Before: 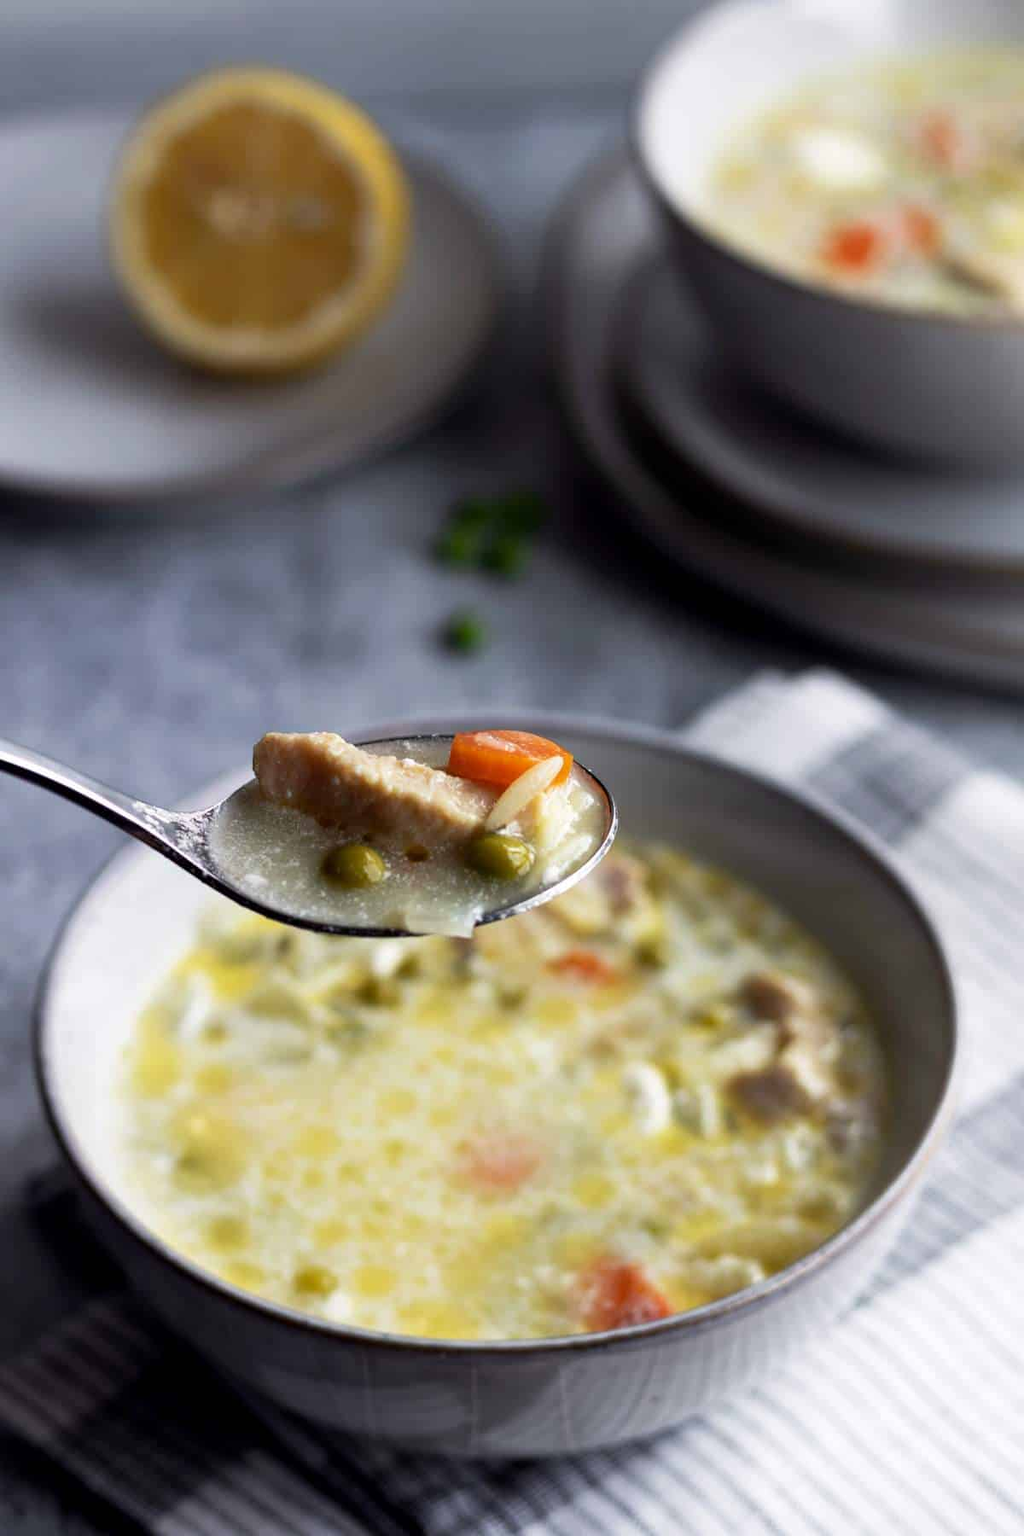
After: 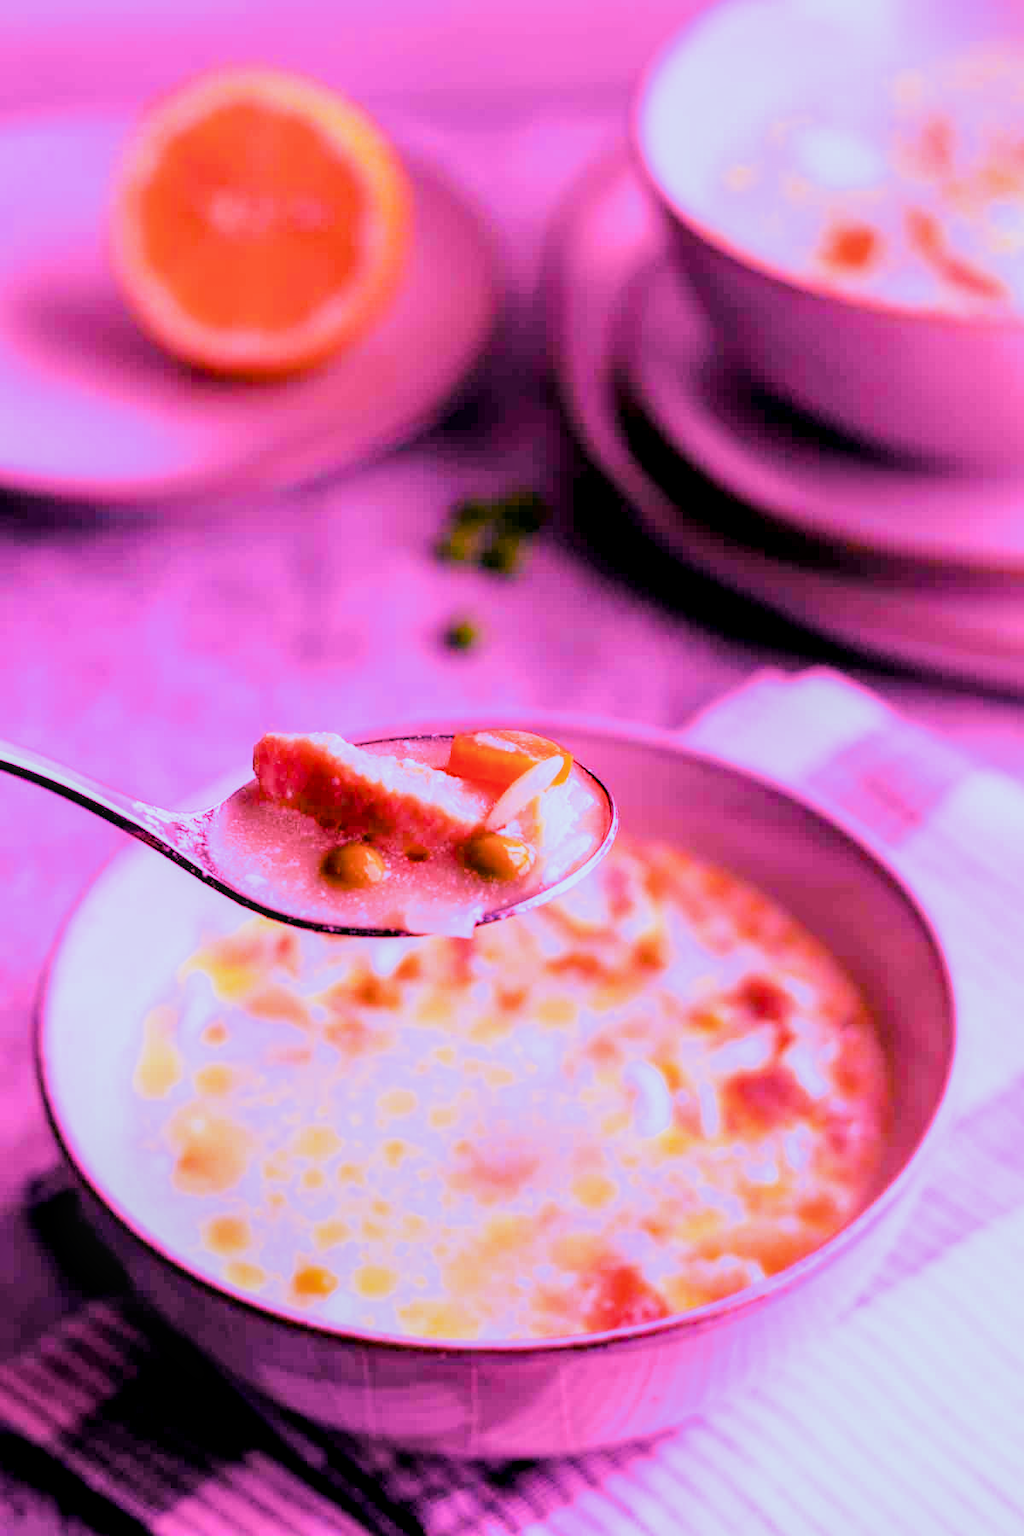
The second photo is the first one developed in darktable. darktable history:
local contrast: on, module defaults
raw chromatic aberrations: on, module defaults
color calibration: x 0.37, y 0.382, temperature 4313.32 K
exposure: black level correction 0.001, exposure 0.5 EV, compensate exposure bias true, compensate highlight preservation false
filmic rgb: black relative exposure -7.65 EV, white relative exposure 4.56 EV, hardness 3.61
highlight reconstruction: method reconstruct color, iterations 1, diameter of reconstruction 64 px
hot pixels: on, module defaults
lens correction: scale 1.01, crop 1, focal 85, aperture 2.8, distance 10.02, camera "Canon EOS RP", lens "Canon RF 85mm F2 MACRO IS STM"
raw denoise: x [[0, 0.25, 0.5, 0.75, 1] ×4]
white balance: red 2.229, blue 1.46
tone equalizer "mask blending: all purposes": on, module defaults
color balance rgb: perceptual saturation grading › global saturation 25%, perceptual brilliance grading › mid-tones 10%, perceptual brilliance grading › shadows 15%, global vibrance 20%
